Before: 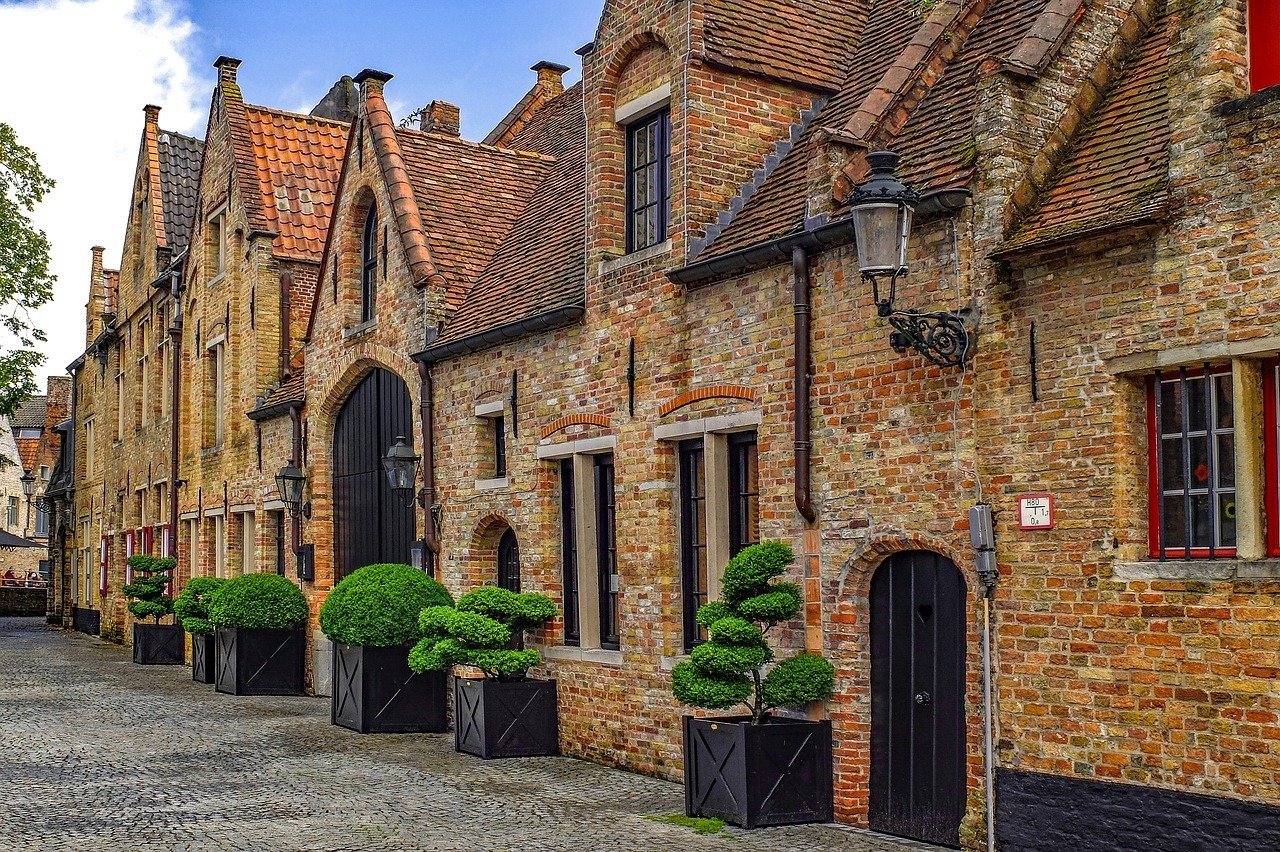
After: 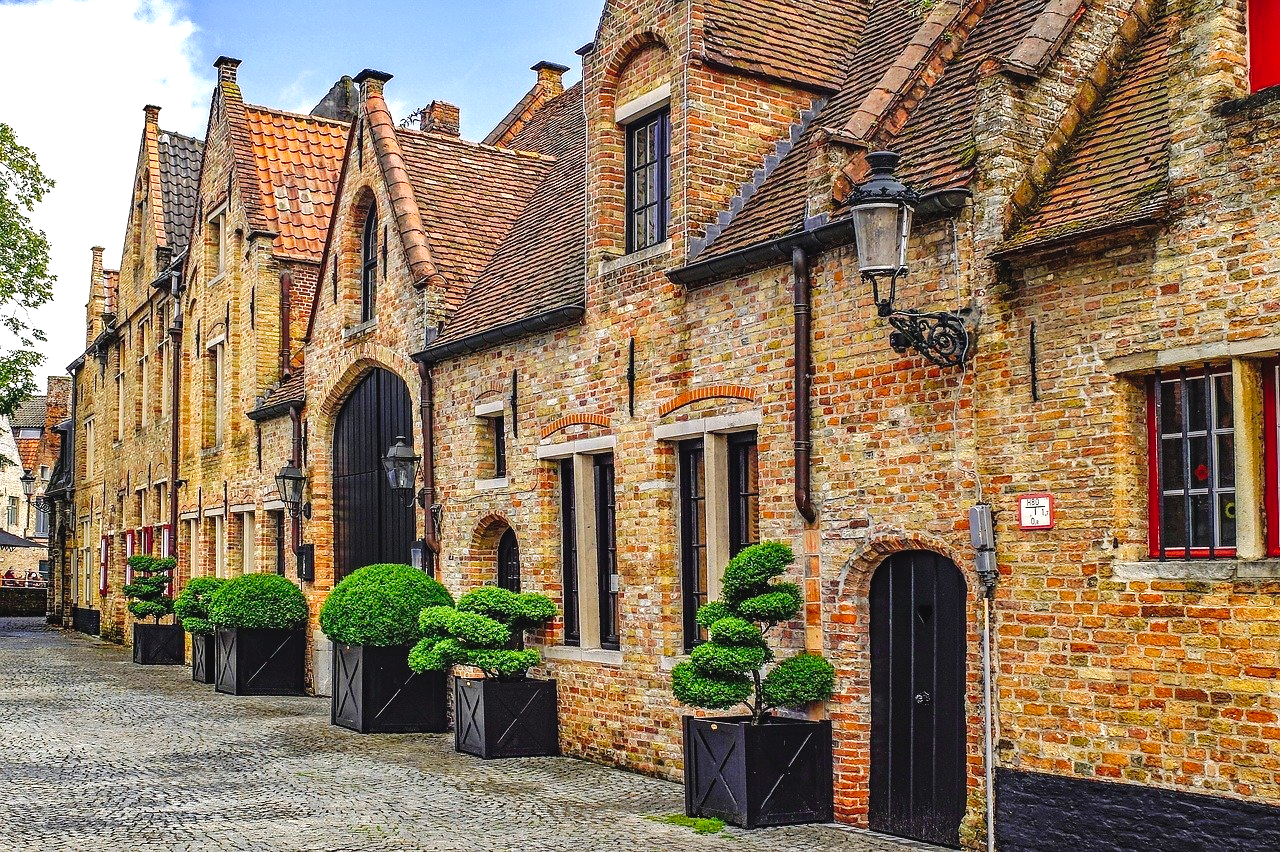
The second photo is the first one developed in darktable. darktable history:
exposure: black level correction 0, exposure 0.695 EV, compensate exposure bias true, compensate highlight preservation false
tone curve: curves: ch0 [(0, 0.032) (0.094, 0.08) (0.265, 0.208) (0.41, 0.417) (0.498, 0.496) (0.638, 0.673) (0.845, 0.828) (0.994, 0.964)]; ch1 [(0, 0) (0.161, 0.092) (0.37, 0.302) (0.417, 0.434) (0.492, 0.502) (0.576, 0.589) (0.644, 0.638) (0.725, 0.765) (1, 1)]; ch2 [(0, 0) (0.352, 0.403) (0.45, 0.469) (0.521, 0.515) (0.55, 0.528) (0.589, 0.576) (1, 1)], preserve colors none
